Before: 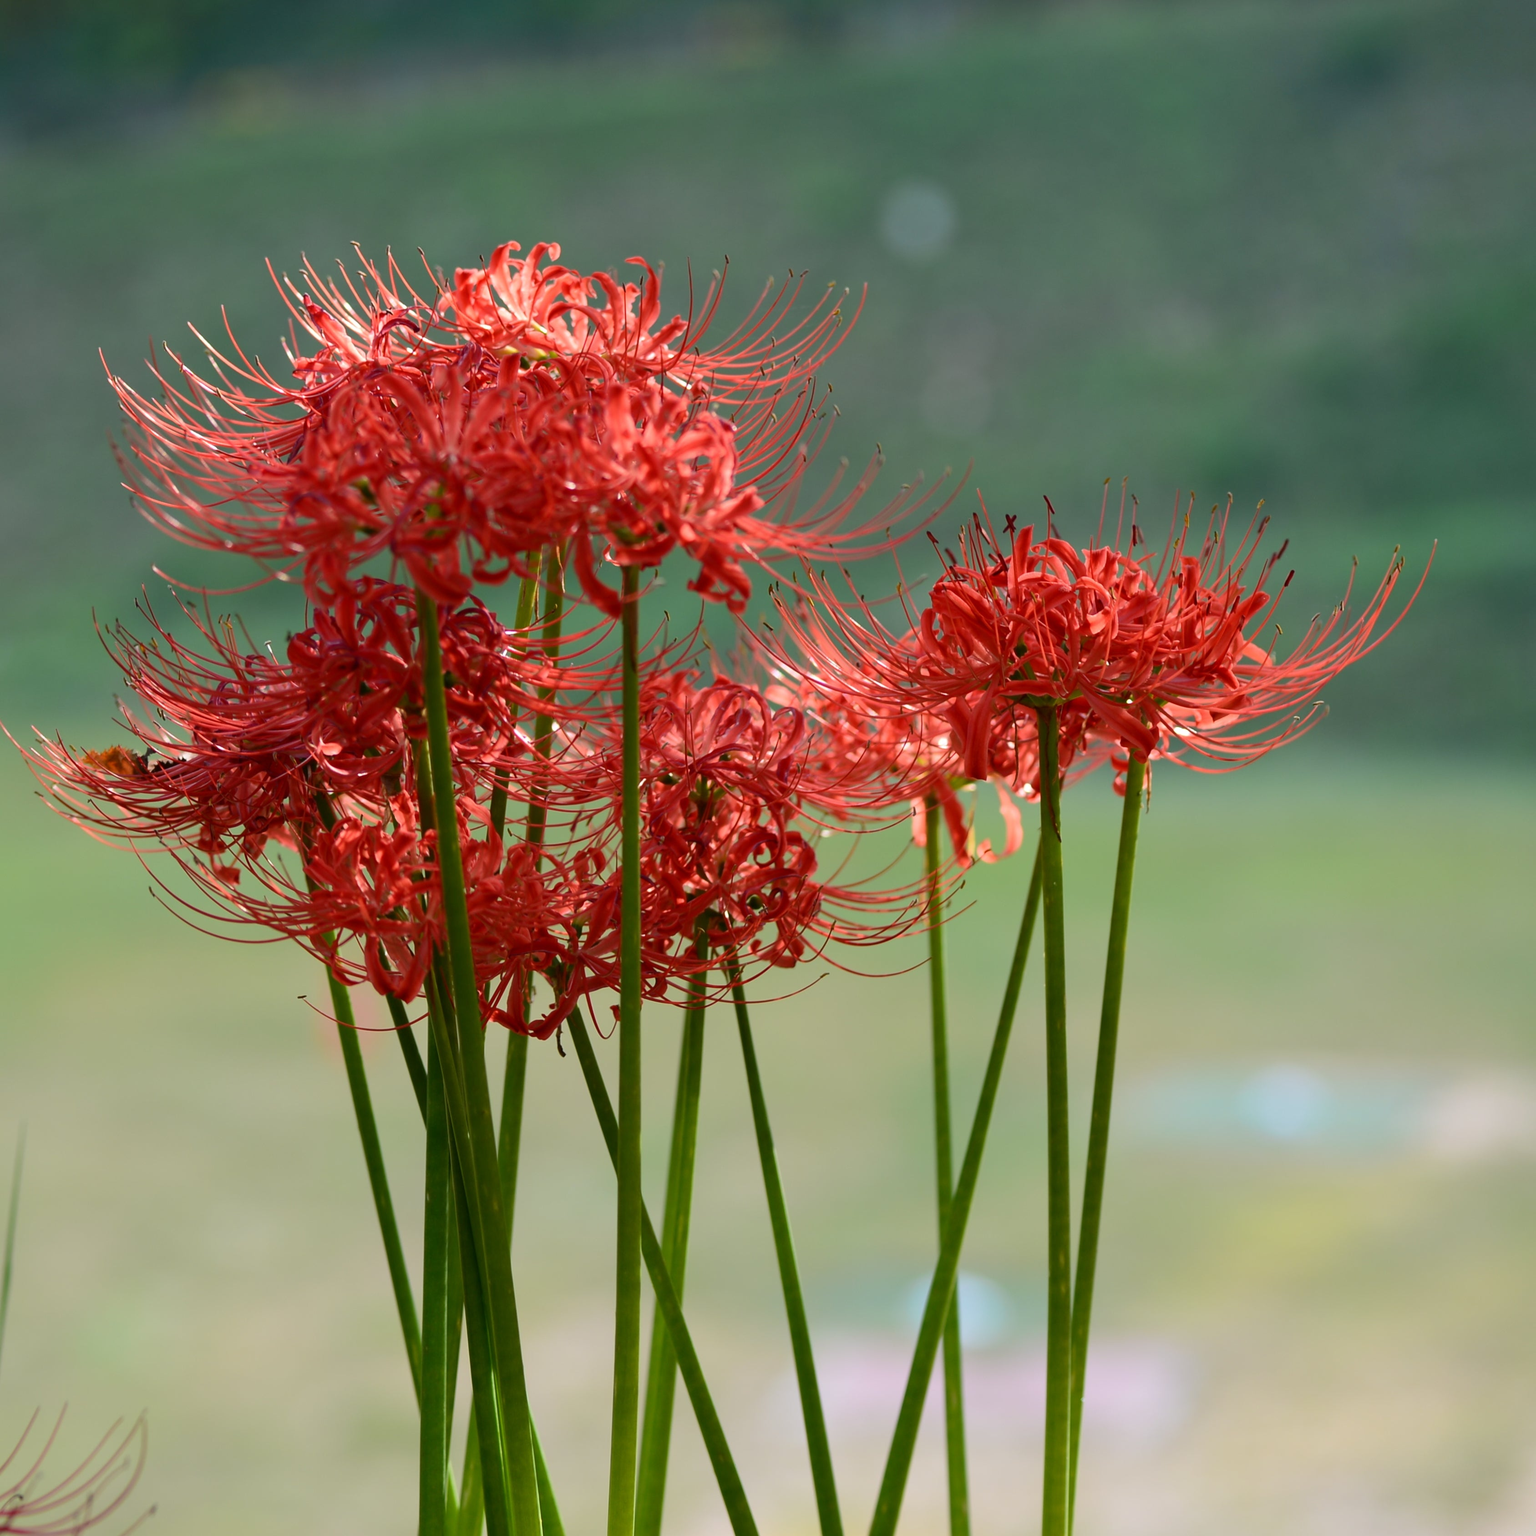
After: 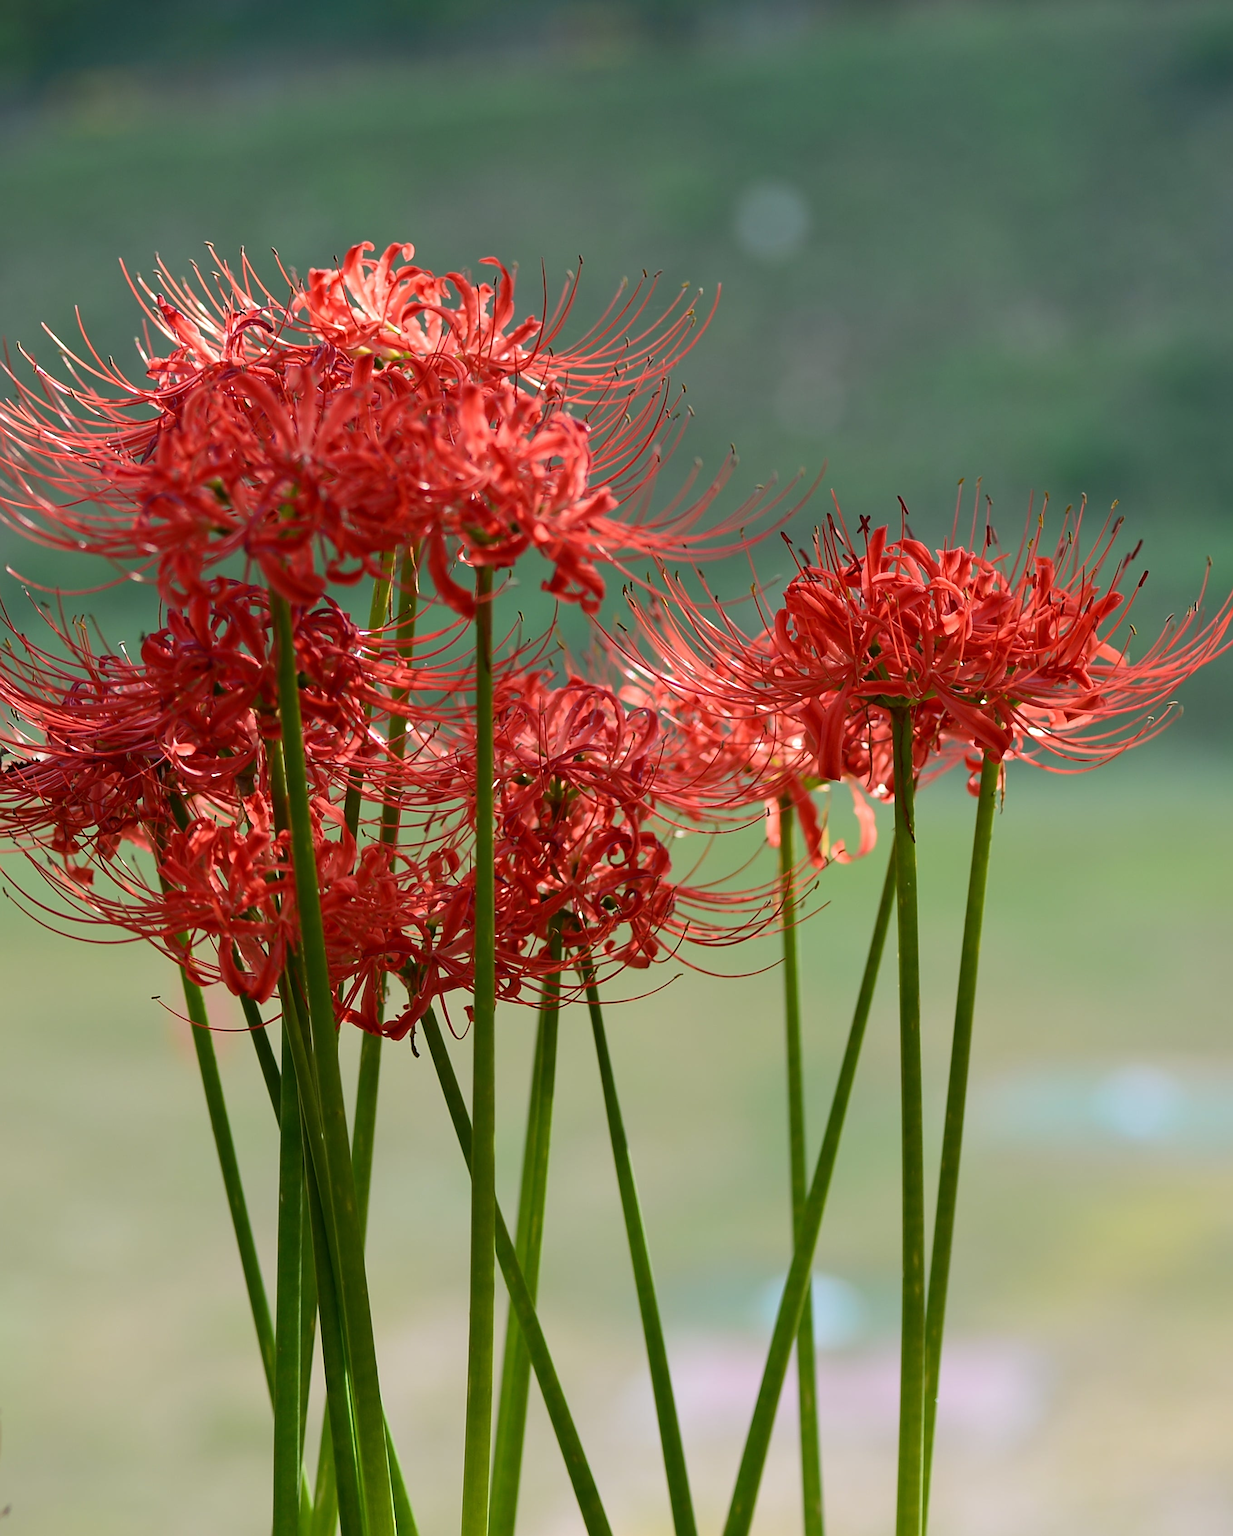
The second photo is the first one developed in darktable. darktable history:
sharpen: on, module defaults
crop and rotate: left 9.548%, right 10.181%
